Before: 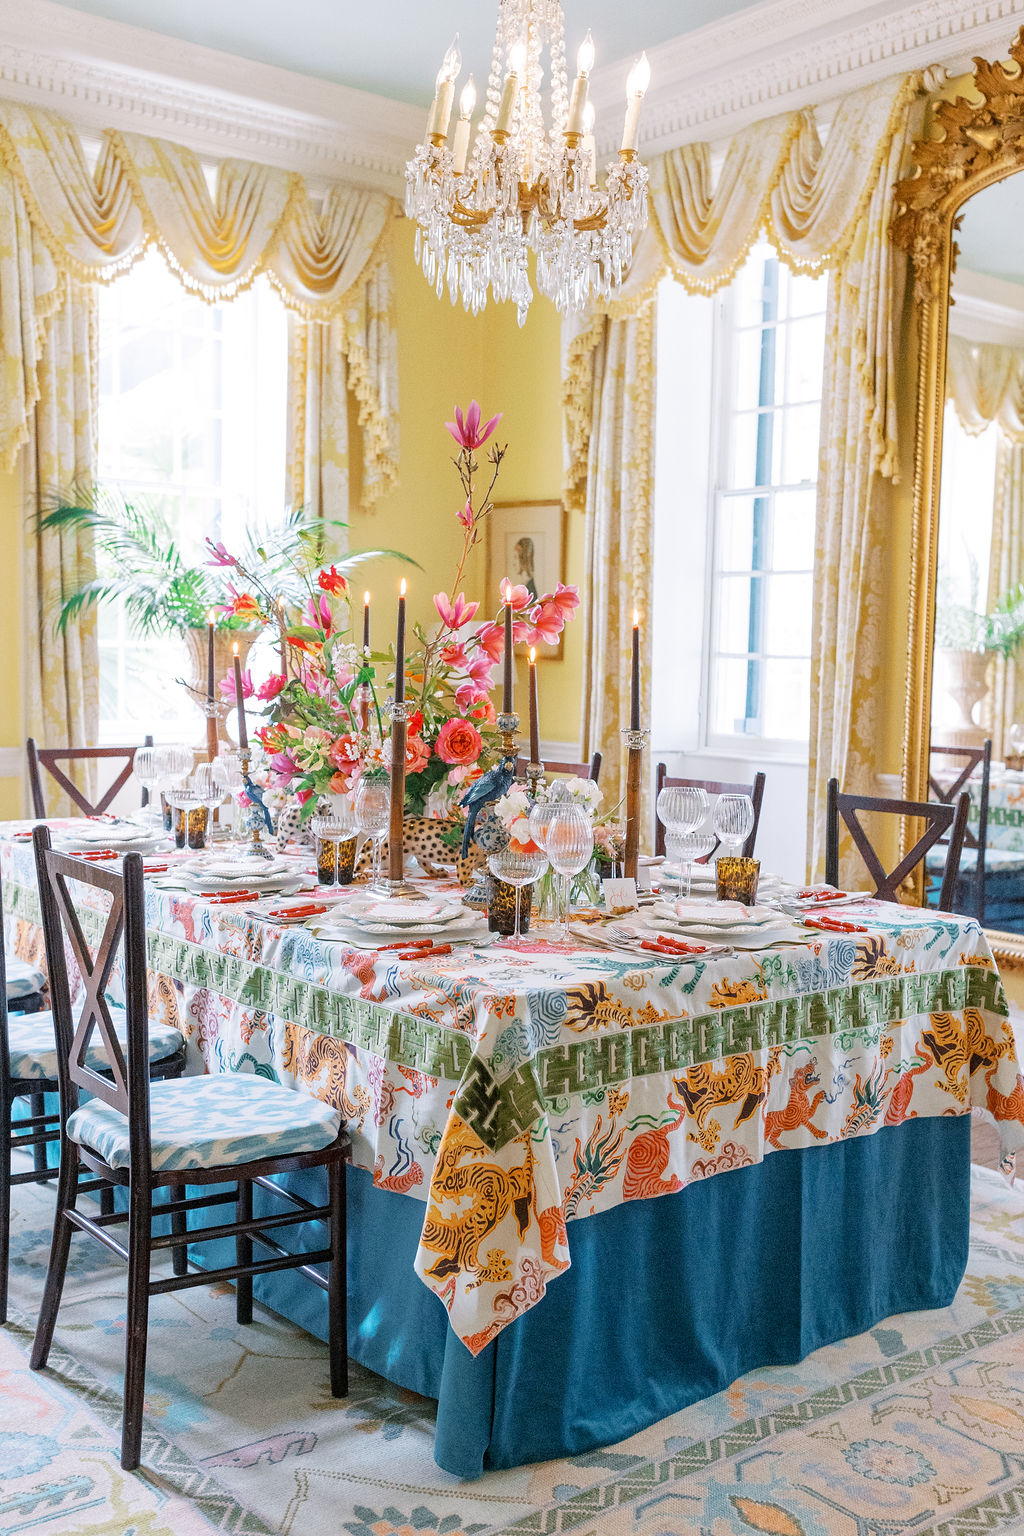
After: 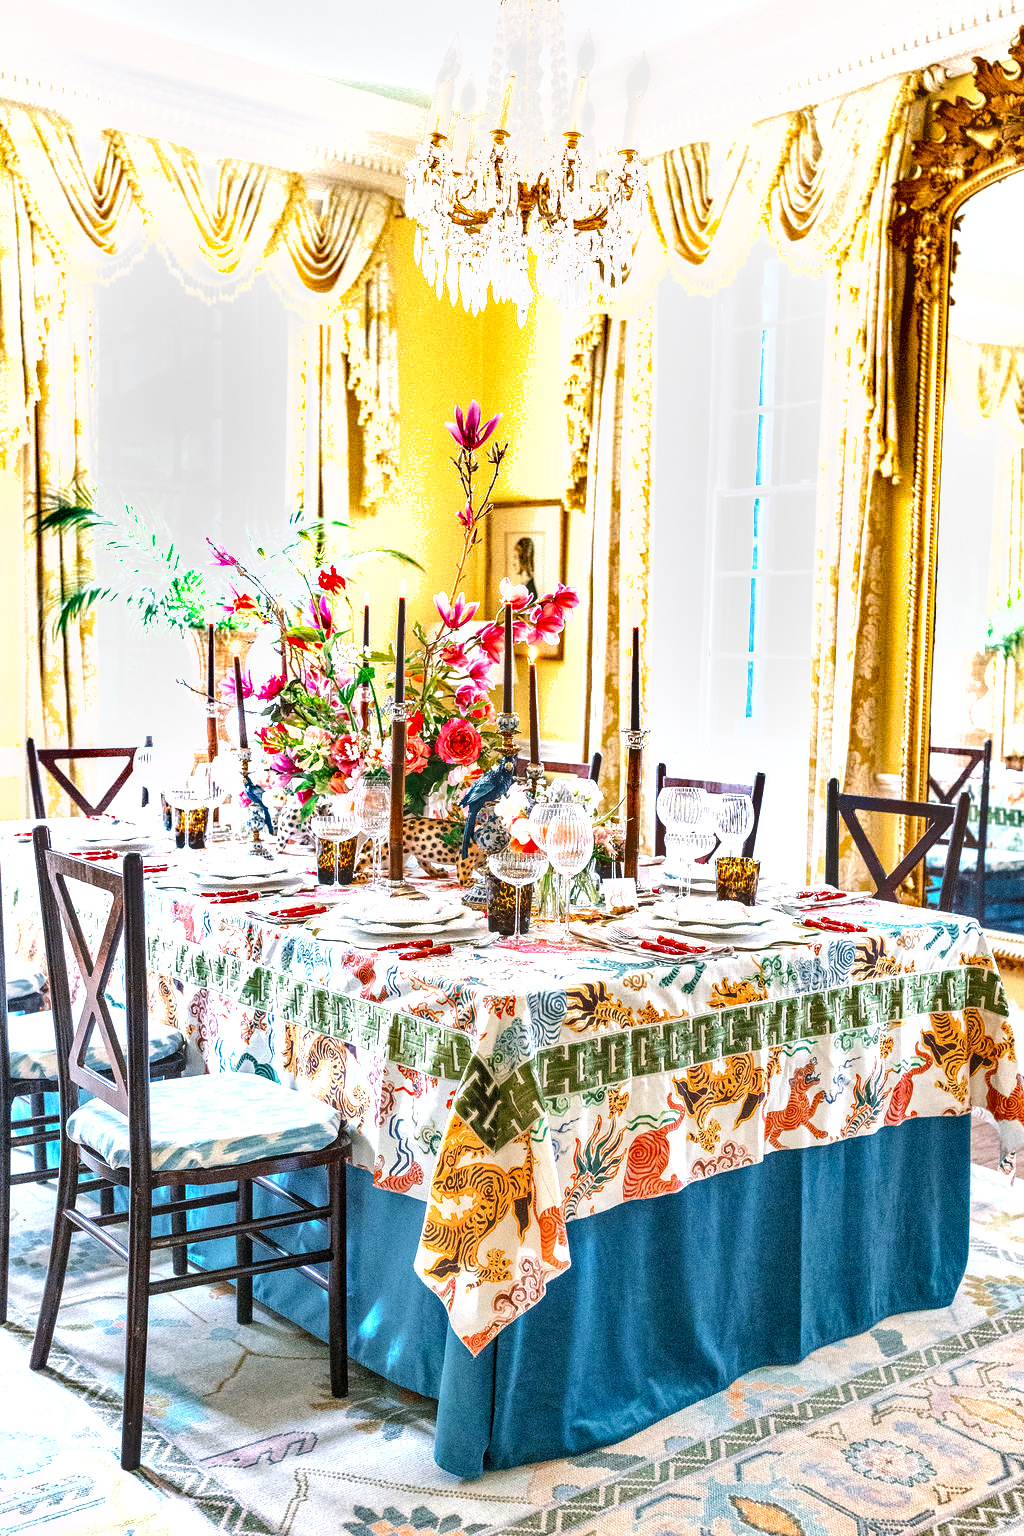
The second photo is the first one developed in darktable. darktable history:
shadows and highlights: low approximation 0.01, soften with gaussian
local contrast: on, module defaults
exposure: black level correction 0, exposure 1.001 EV, compensate highlight preservation false
